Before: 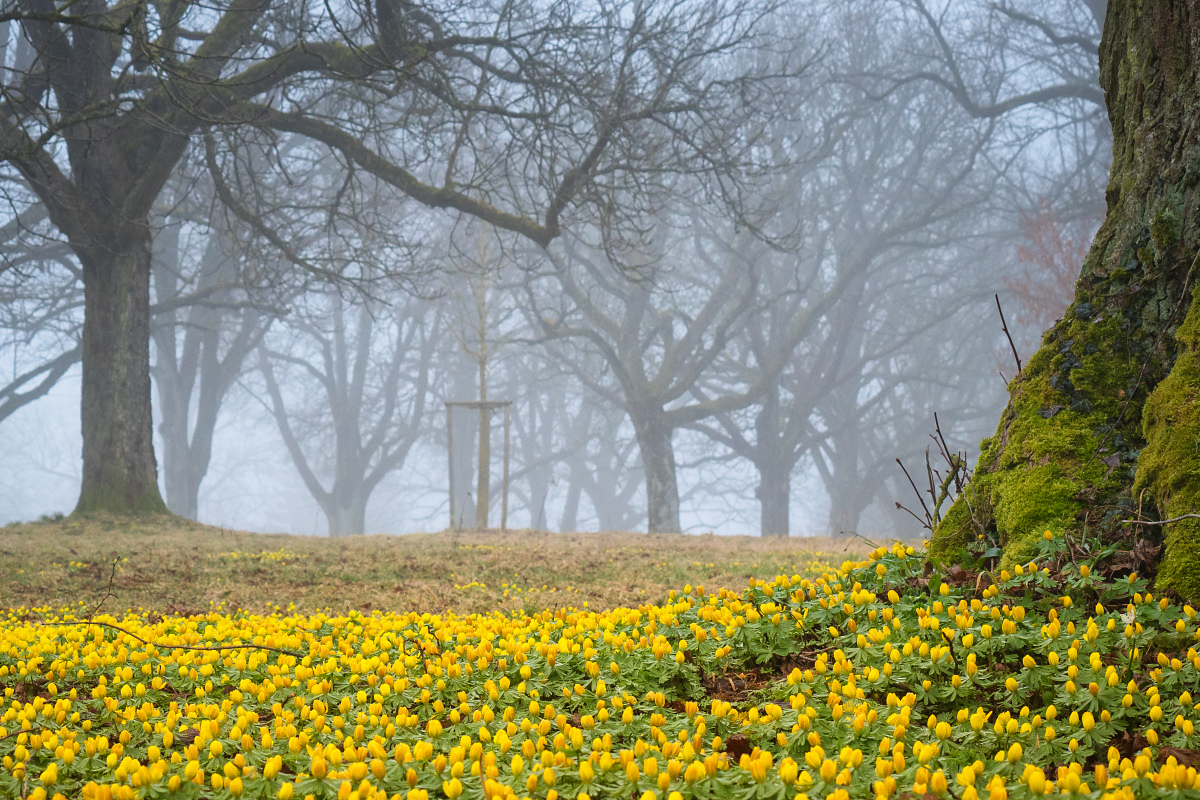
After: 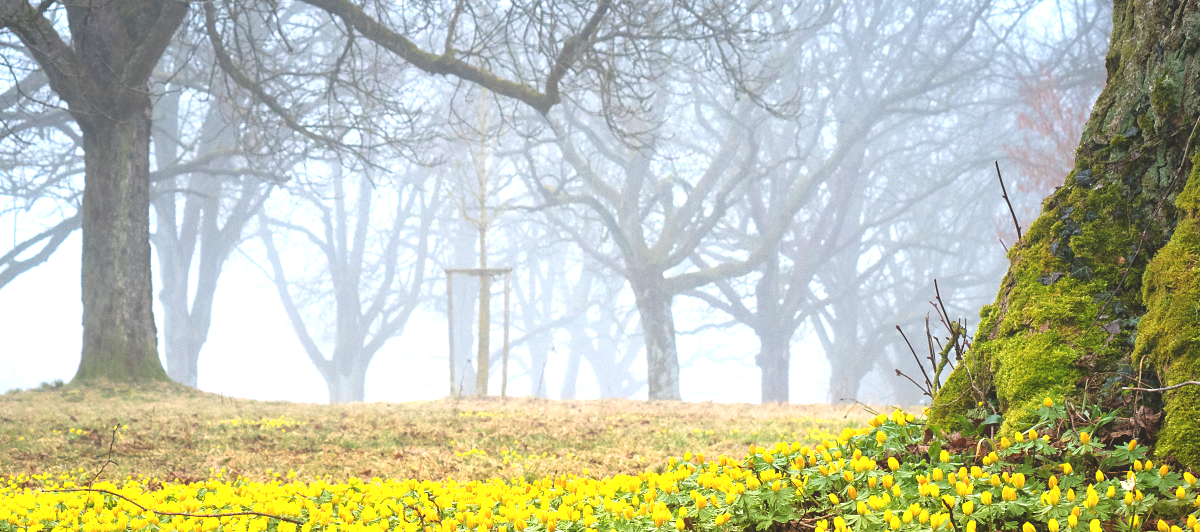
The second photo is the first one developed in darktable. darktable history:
exposure: black level correction -0.005, exposure 1 EV, compensate highlight preservation false
crop: top 16.727%, bottom 16.727%
